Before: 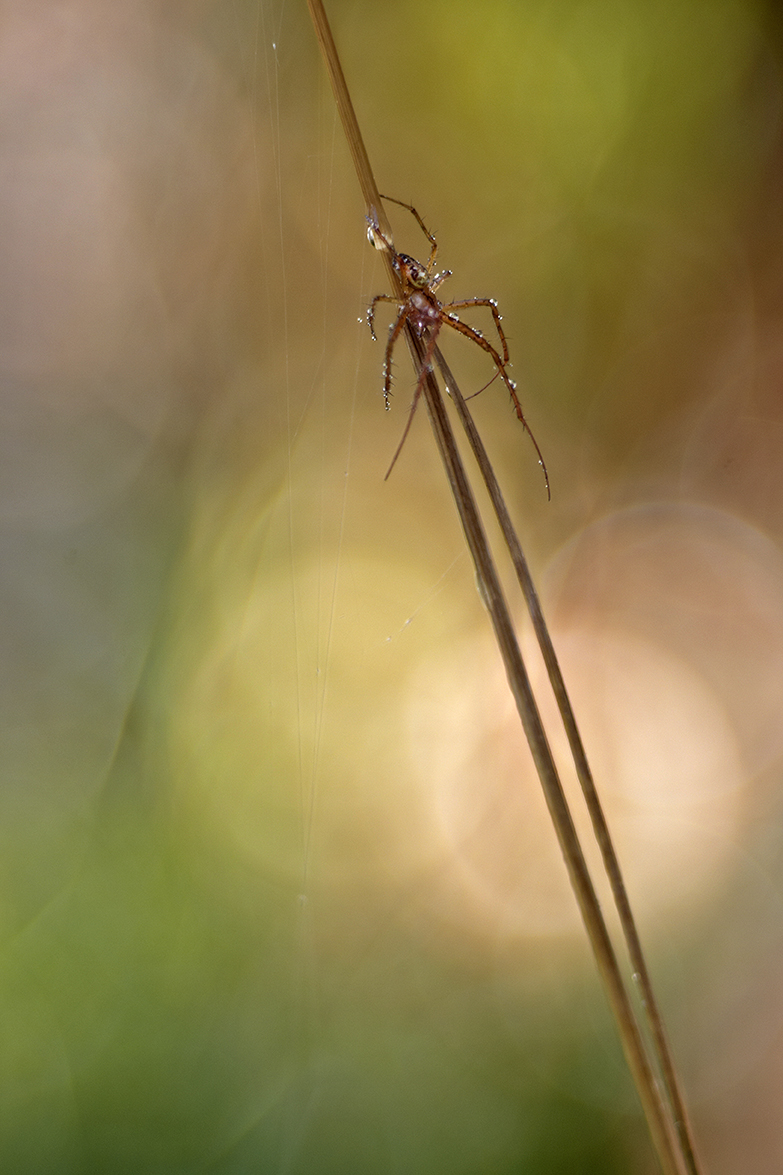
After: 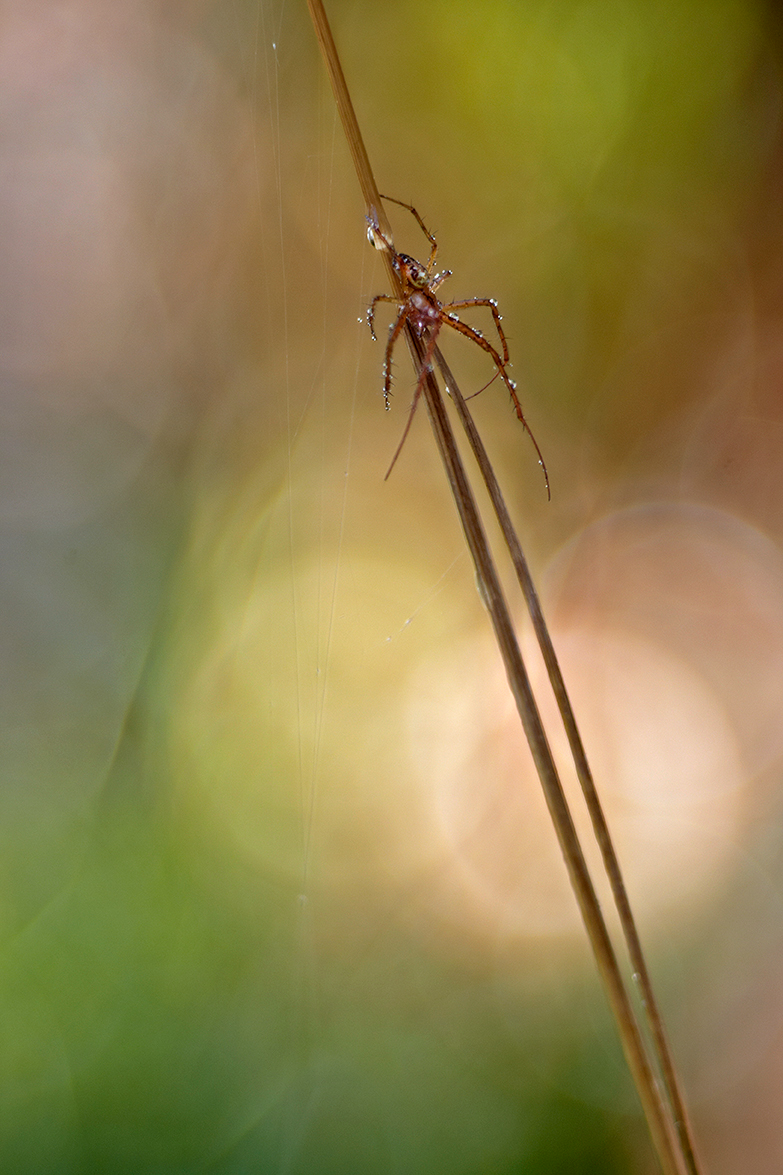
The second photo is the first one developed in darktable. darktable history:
white balance: red 0.967, blue 1.049
tone equalizer: on, module defaults
